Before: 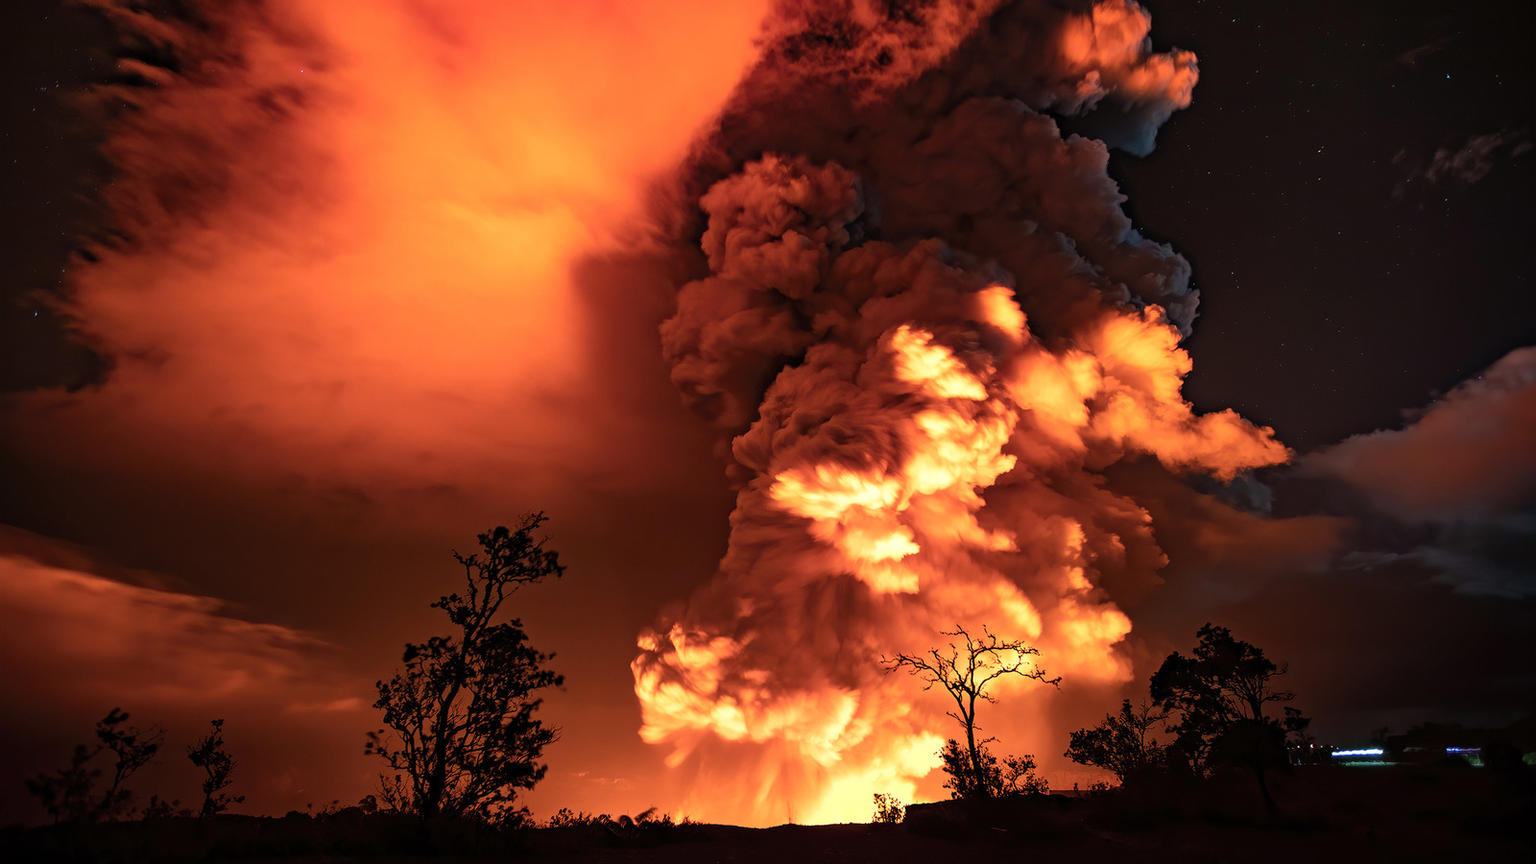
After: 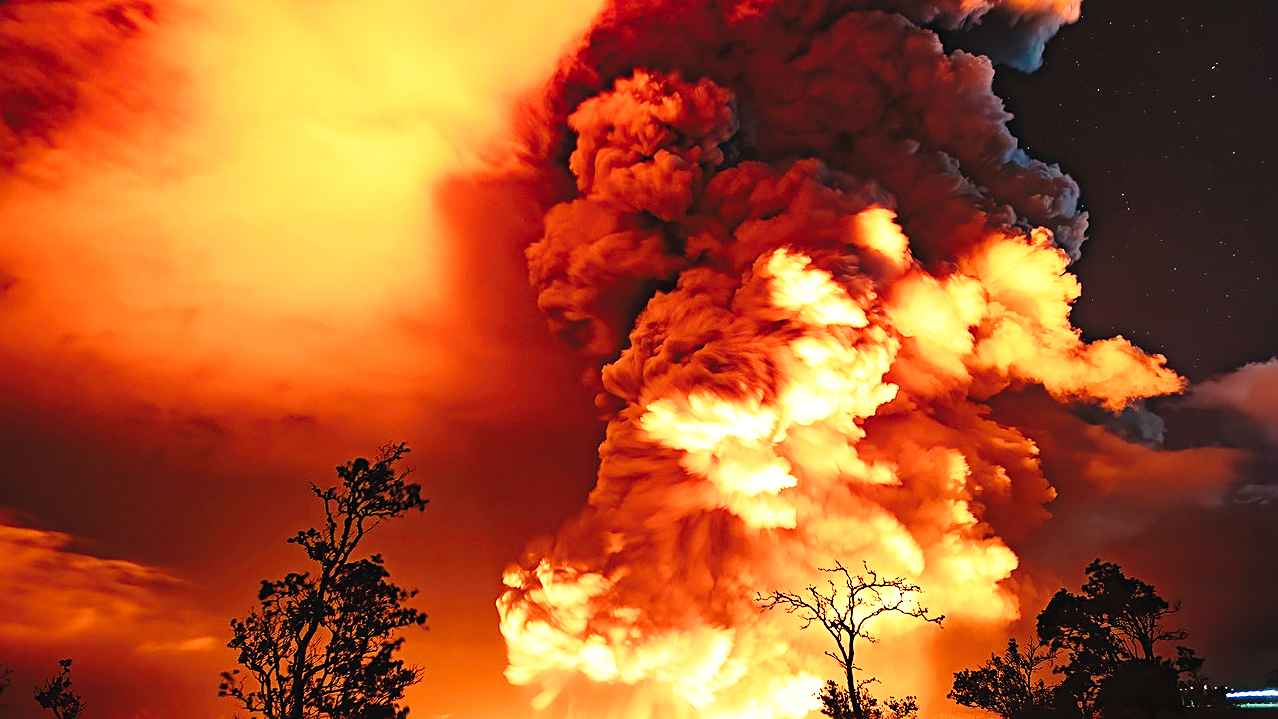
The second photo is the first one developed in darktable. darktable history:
base curve: curves: ch0 [(0, 0) (0.028, 0.03) (0.121, 0.232) (0.46, 0.748) (0.859, 0.968) (1, 1)], preserve colors none
exposure: black level correction -0.002, exposure 0.708 EV, compensate exposure bias true, compensate highlight preservation false
crop and rotate: left 10.071%, top 10.071%, right 10.02%, bottom 10.02%
sharpen: on, module defaults
color balance rgb: perceptual saturation grading › global saturation 10%
